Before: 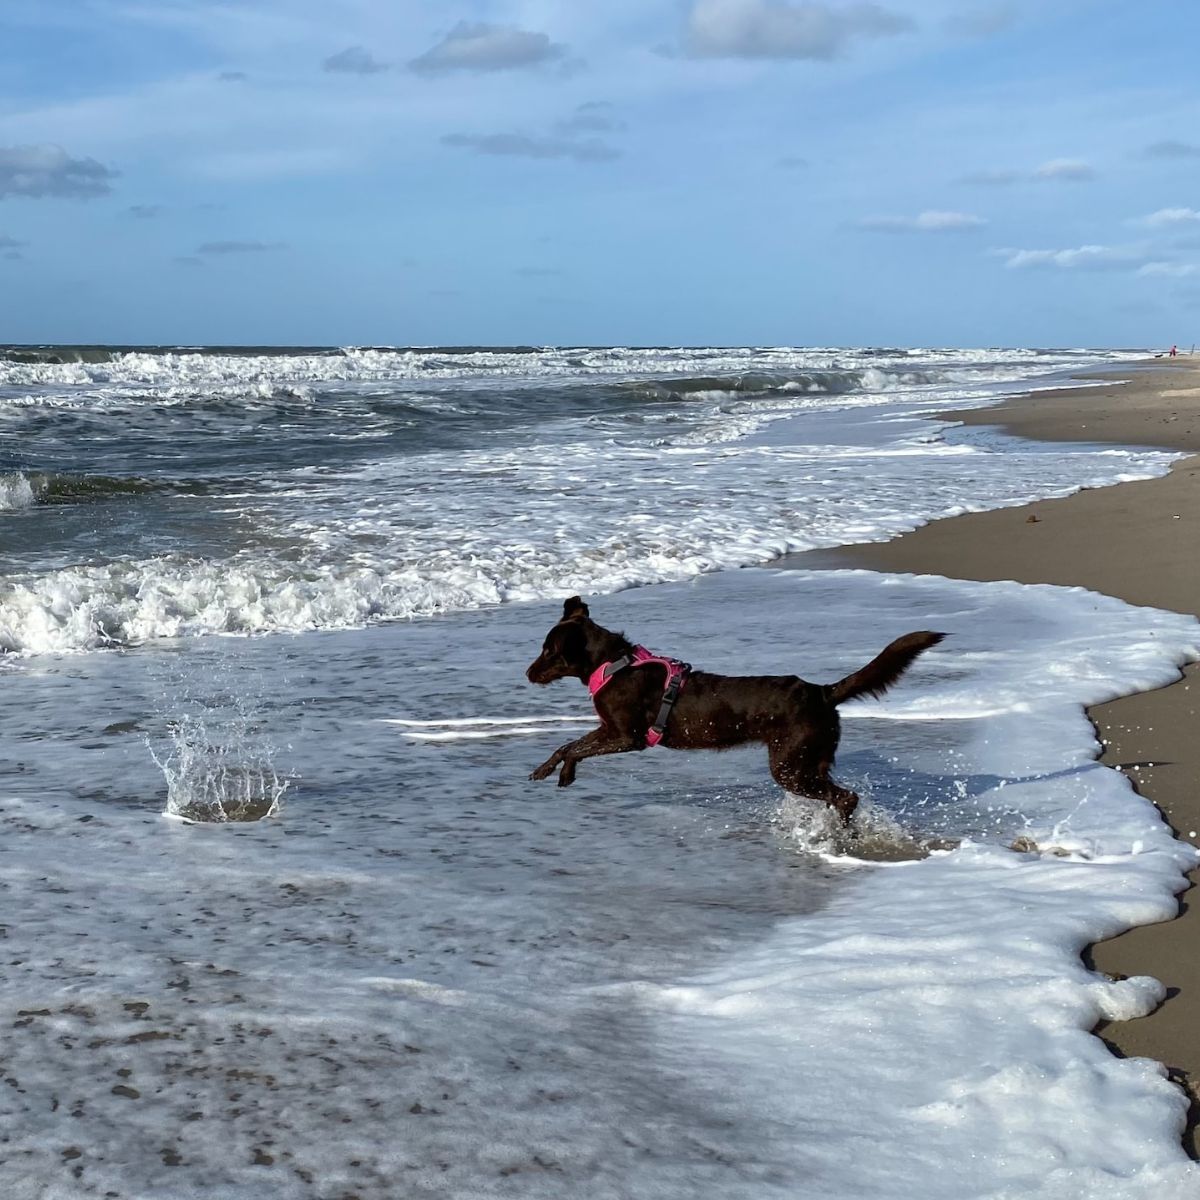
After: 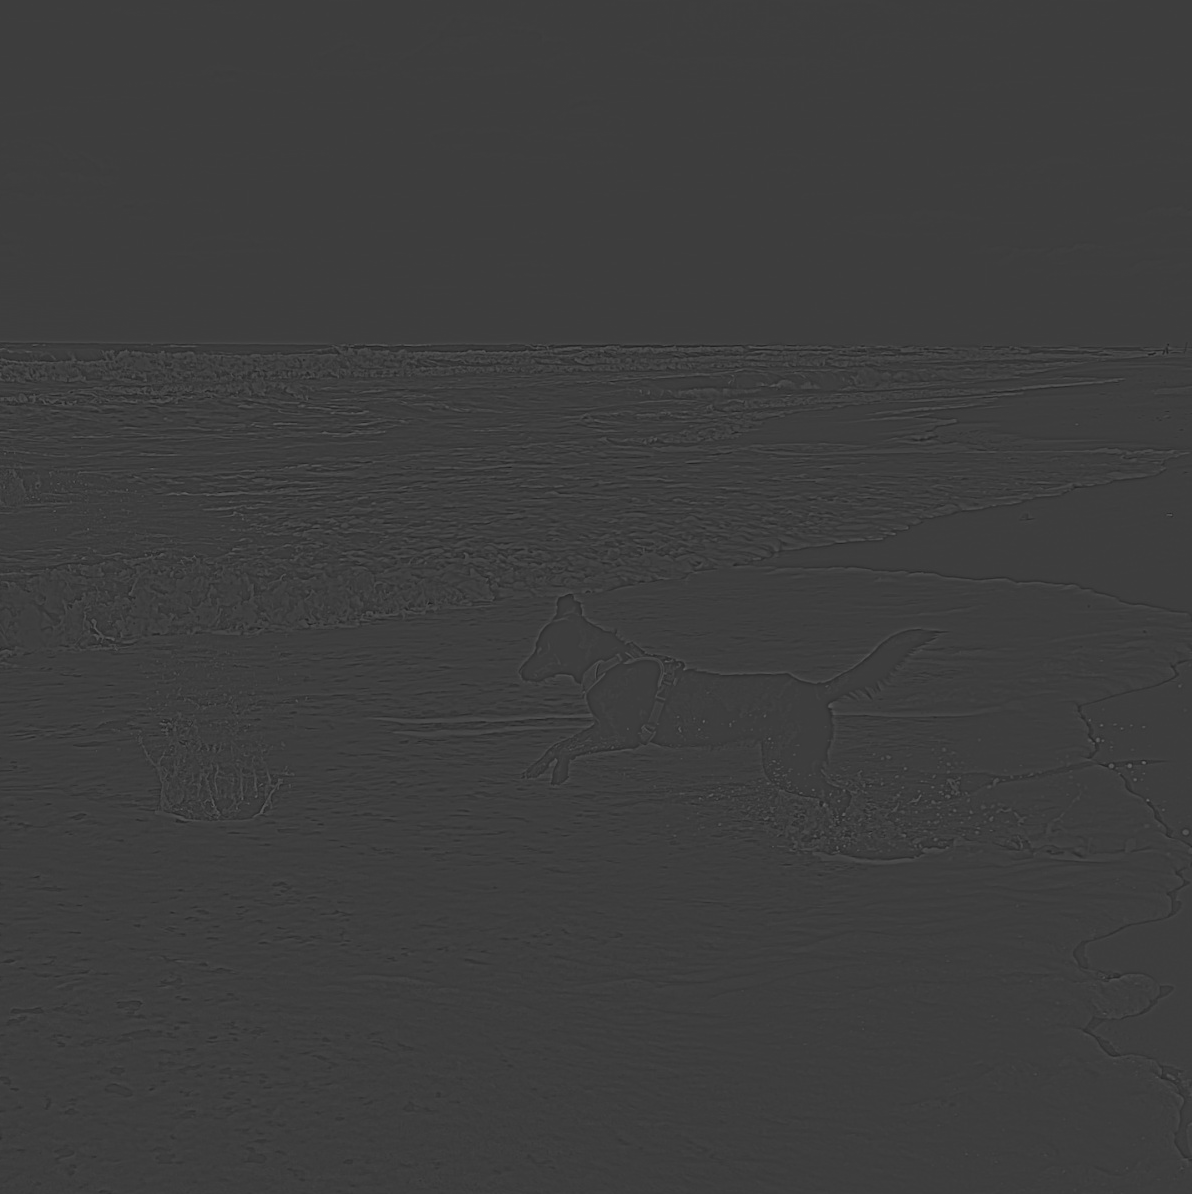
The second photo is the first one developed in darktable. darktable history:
local contrast: on, module defaults
shadows and highlights: shadows -88.03, highlights -35.45, shadows color adjustment 99.15%, highlights color adjustment 0%, soften with gaussian
highpass: sharpness 6%, contrast boost 7.63%
crop and rotate: left 0.614%, top 0.179%, bottom 0.309%
contrast brightness saturation: contrast 0.1, brightness -0.26, saturation 0.14
